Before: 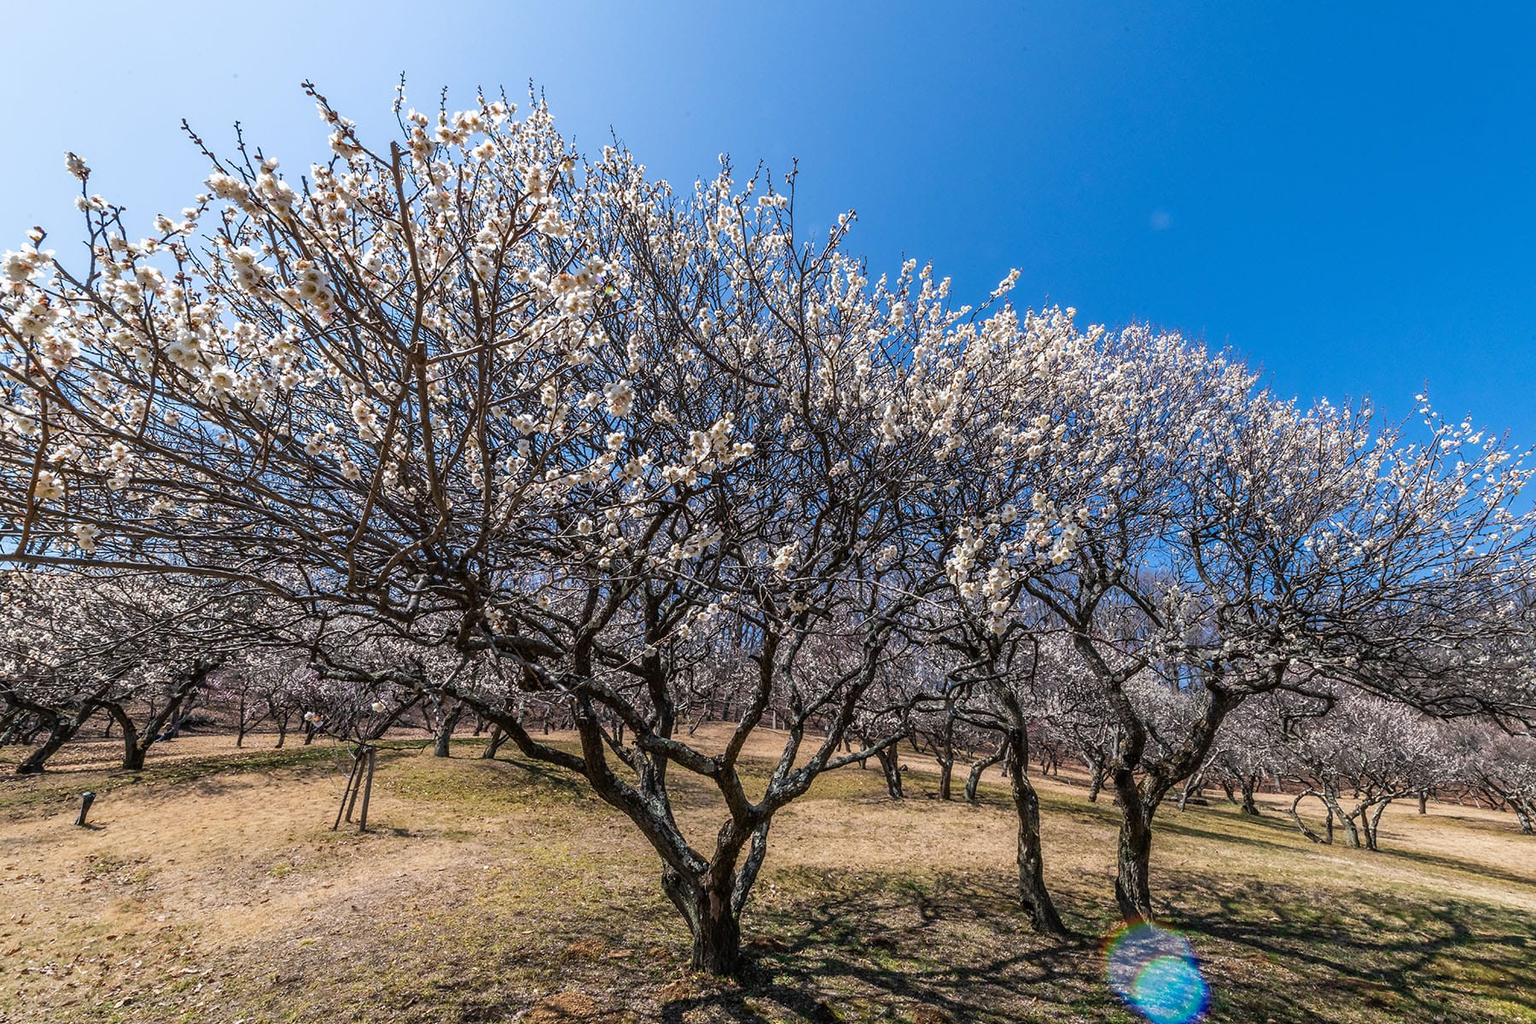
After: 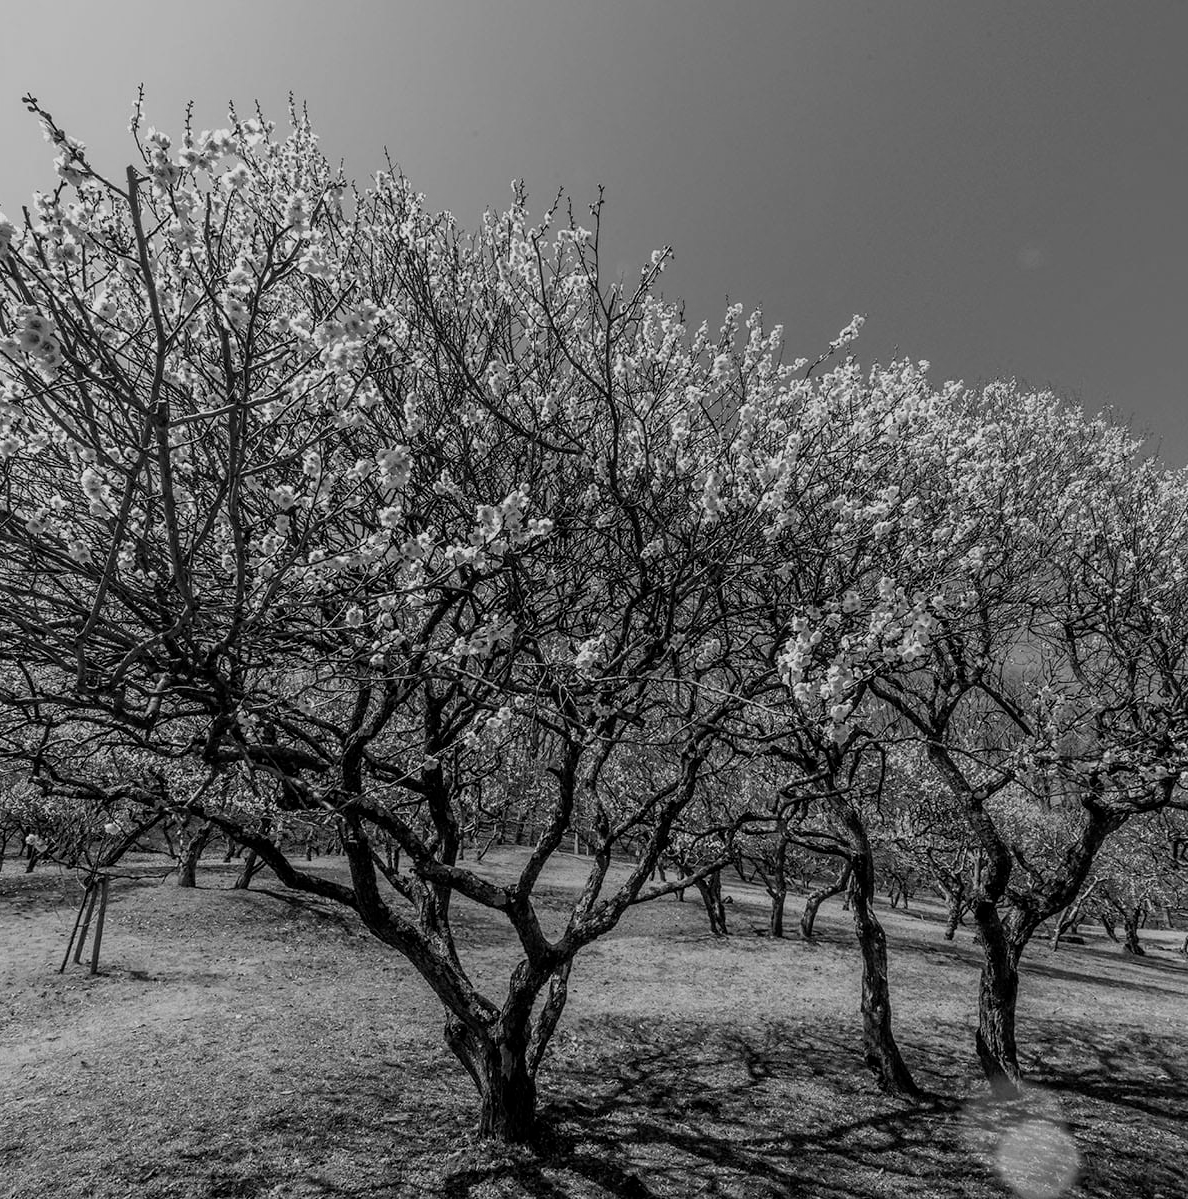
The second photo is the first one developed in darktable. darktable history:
color balance: lift [1.003, 0.993, 1.001, 1.007], gamma [1.018, 1.072, 0.959, 0.928], gain [0.974, 0.873, 1.031, 1.127]
monochrome: on, module defaults
crop and rotate: left 18.442%, right 15.508%
exposure: black level correction 0.011, exposure -0.478 EV, compensate highlight preservation false
white balance: red 0.974, blue 1.044
